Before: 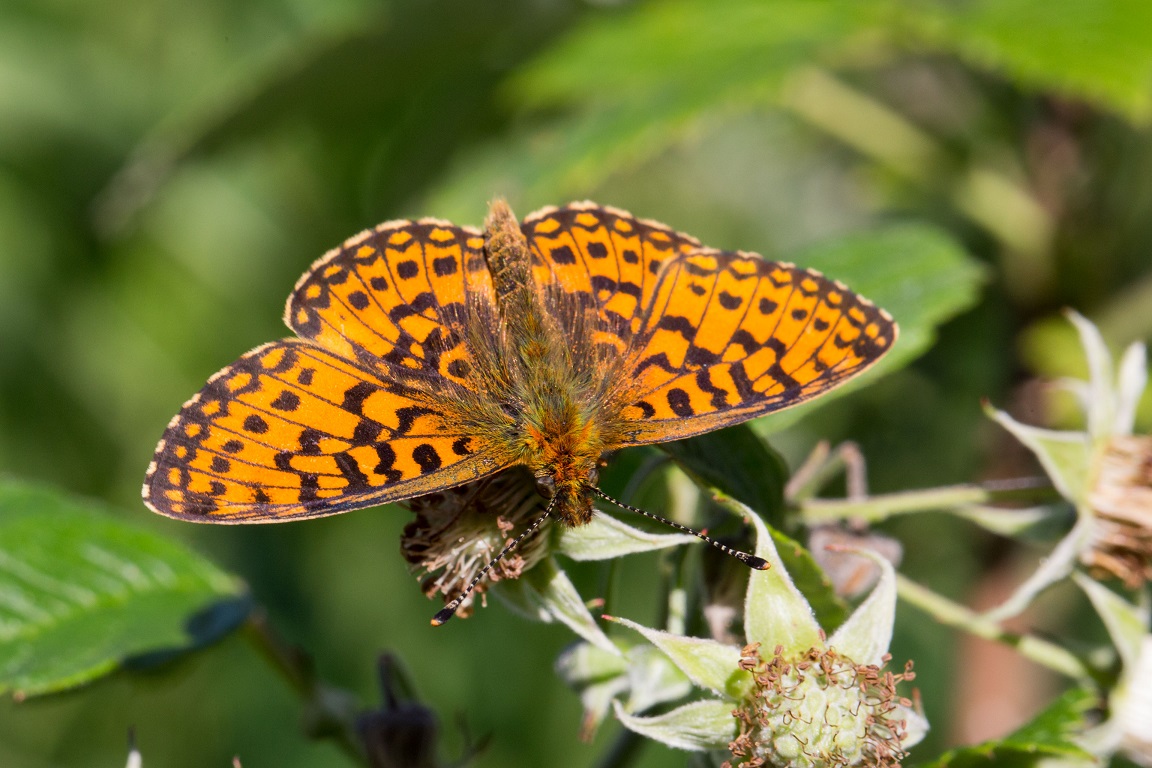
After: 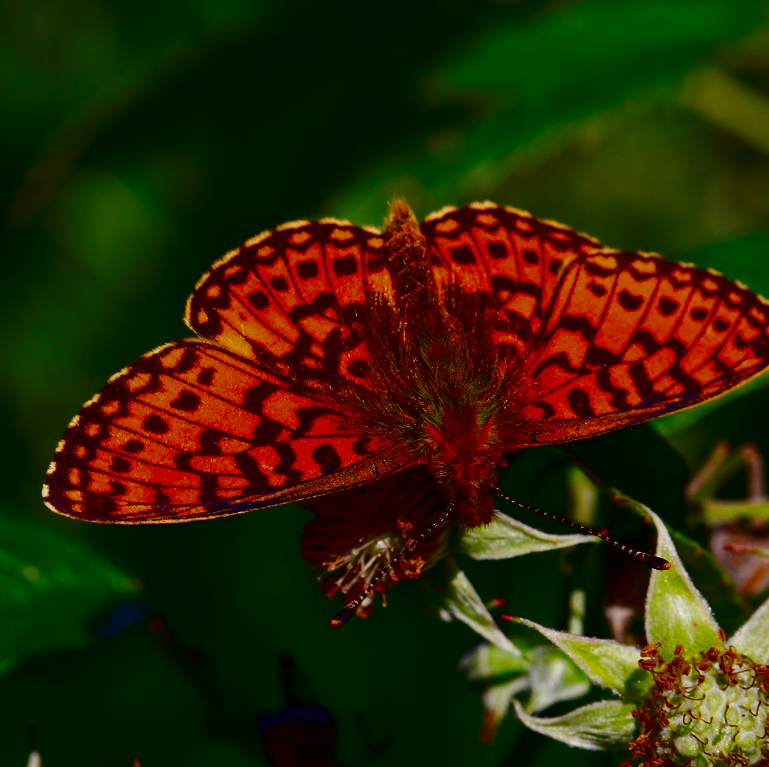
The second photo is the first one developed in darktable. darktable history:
crop and rotate: left 8.761%, right 24.422%
contrast brightness saturation: brightness -0.998, saturation 0.982
